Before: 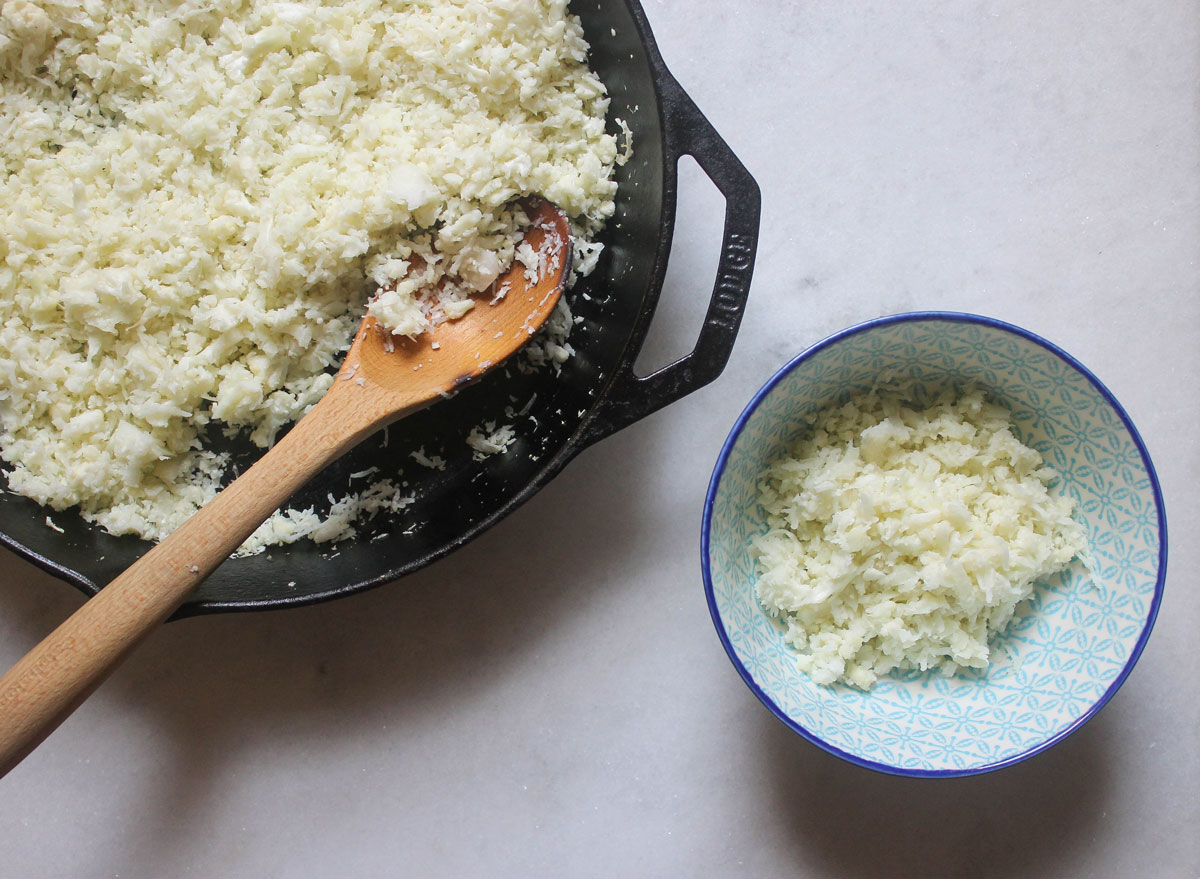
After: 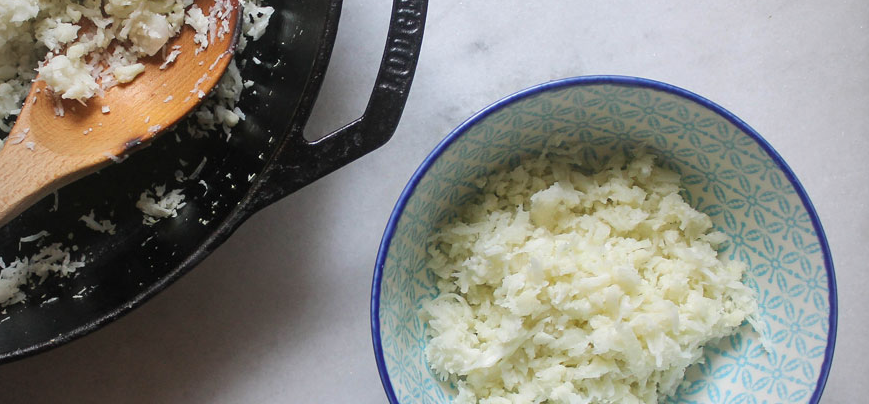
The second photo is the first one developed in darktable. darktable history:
crop and rotate: left 27.514%, top 26.92%, bottom 27.006%
vignetting: brightness -0.288
